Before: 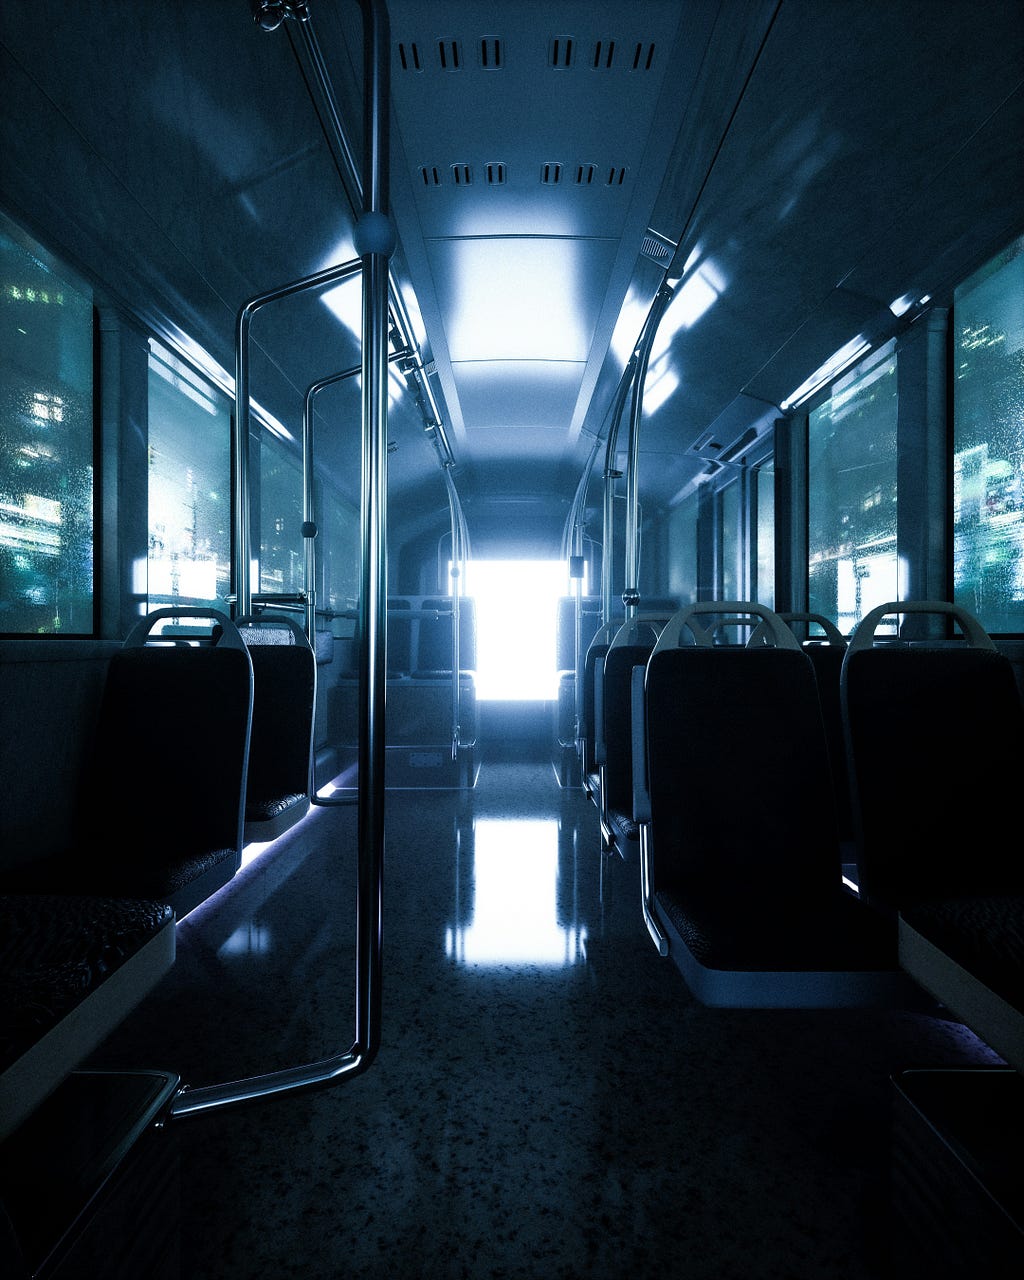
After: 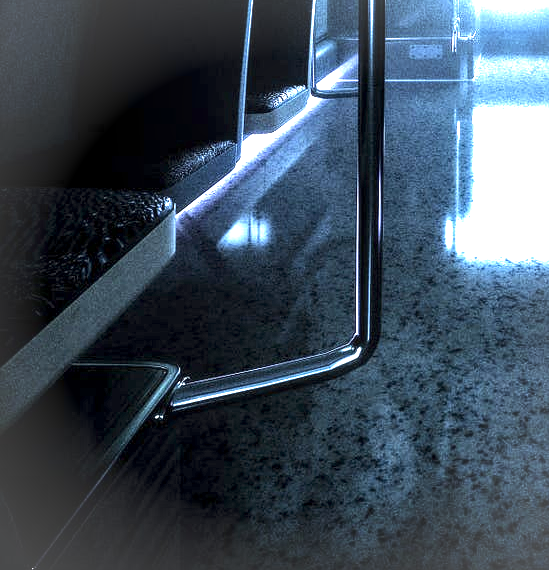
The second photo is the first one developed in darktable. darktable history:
local contrast: highlights 58%, detail 146%
exposure: black level correction 0, exposure 2.106 EV, compensate highlight preservation false
vignetting: brightness 0.068, saturation -0.002, unbound false
crop and rotate: top 55.317%, right 46.317%, bottom 0.148%
contrast brightness saturation: saturation -0.069
tone equalizer: -8 EV -0.444 EV, -7 EV -0.401 EV, -6 EV -0.342 EV, -5 EV -0.237 EV, -3 EV 0.215 EV, -2 EV 0.341 EV, -1 EV 0.387 EV, +0 EV 0.415 EV, edges refinement/feathering 500, mask exposure compensation -1.57 EV, preserve details no
